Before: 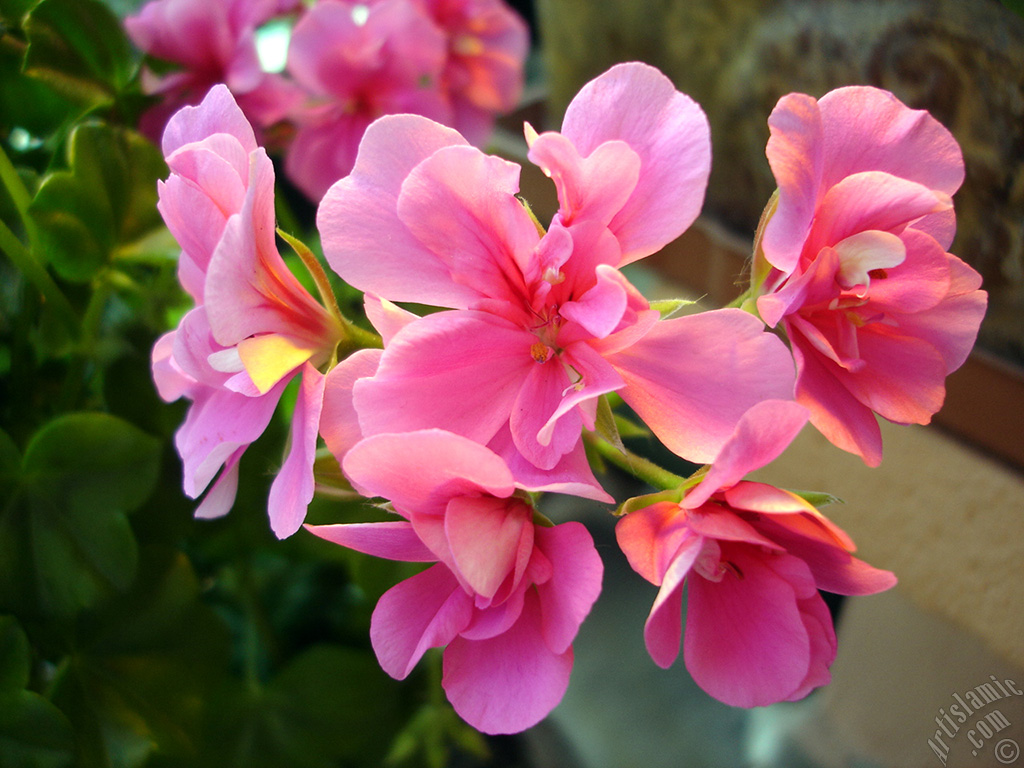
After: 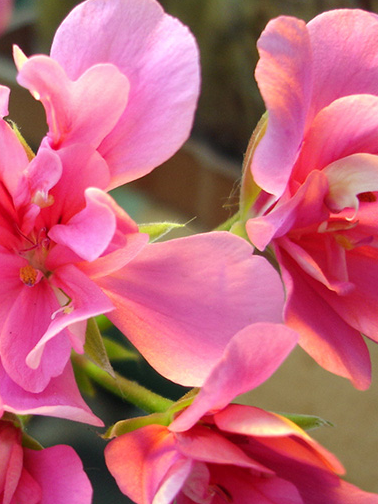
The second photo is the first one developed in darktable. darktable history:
crop and rotate: left 49.936%, top 10.094%, right 13.136%, bottom 24.256%
shadows and highlights: soften with gaussian
